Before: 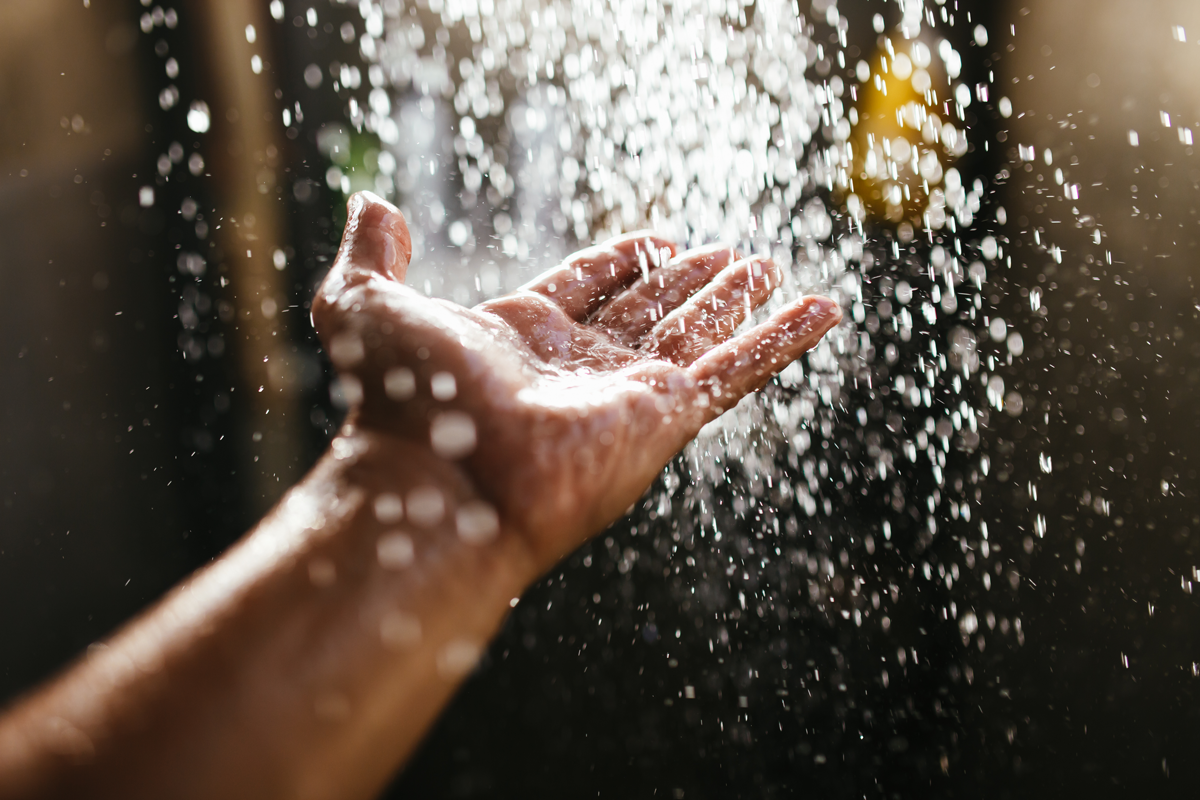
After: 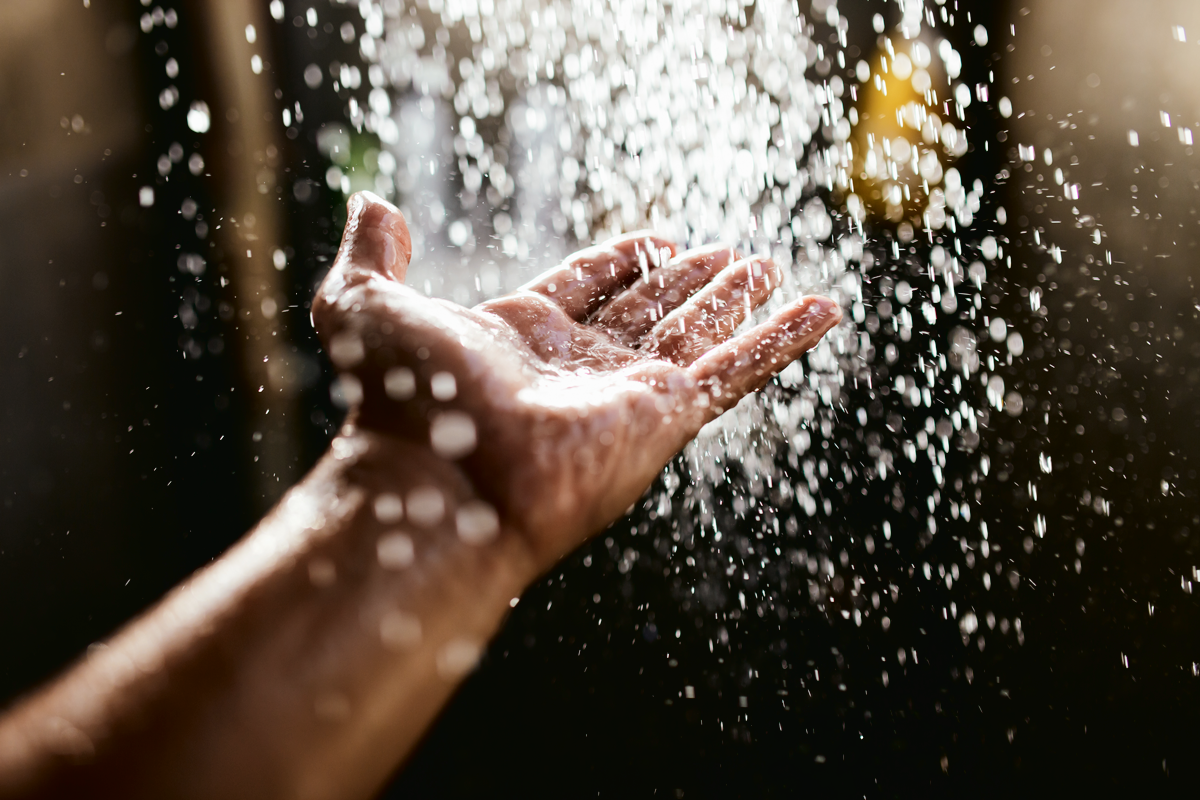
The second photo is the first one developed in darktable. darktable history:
tone curve: curves: ch0 [(0, 0.019) (0.11, 0.036) (0.259, 0.214) (0.378, 0.365) (0.499, 0.529) (1, 1)], color space Lab, independent channels, preserve colors none
contrast brightness saturation: saturation -0.058
shadows and highlights: shadows 2.27, highlights -17.6, soften with gaussian
